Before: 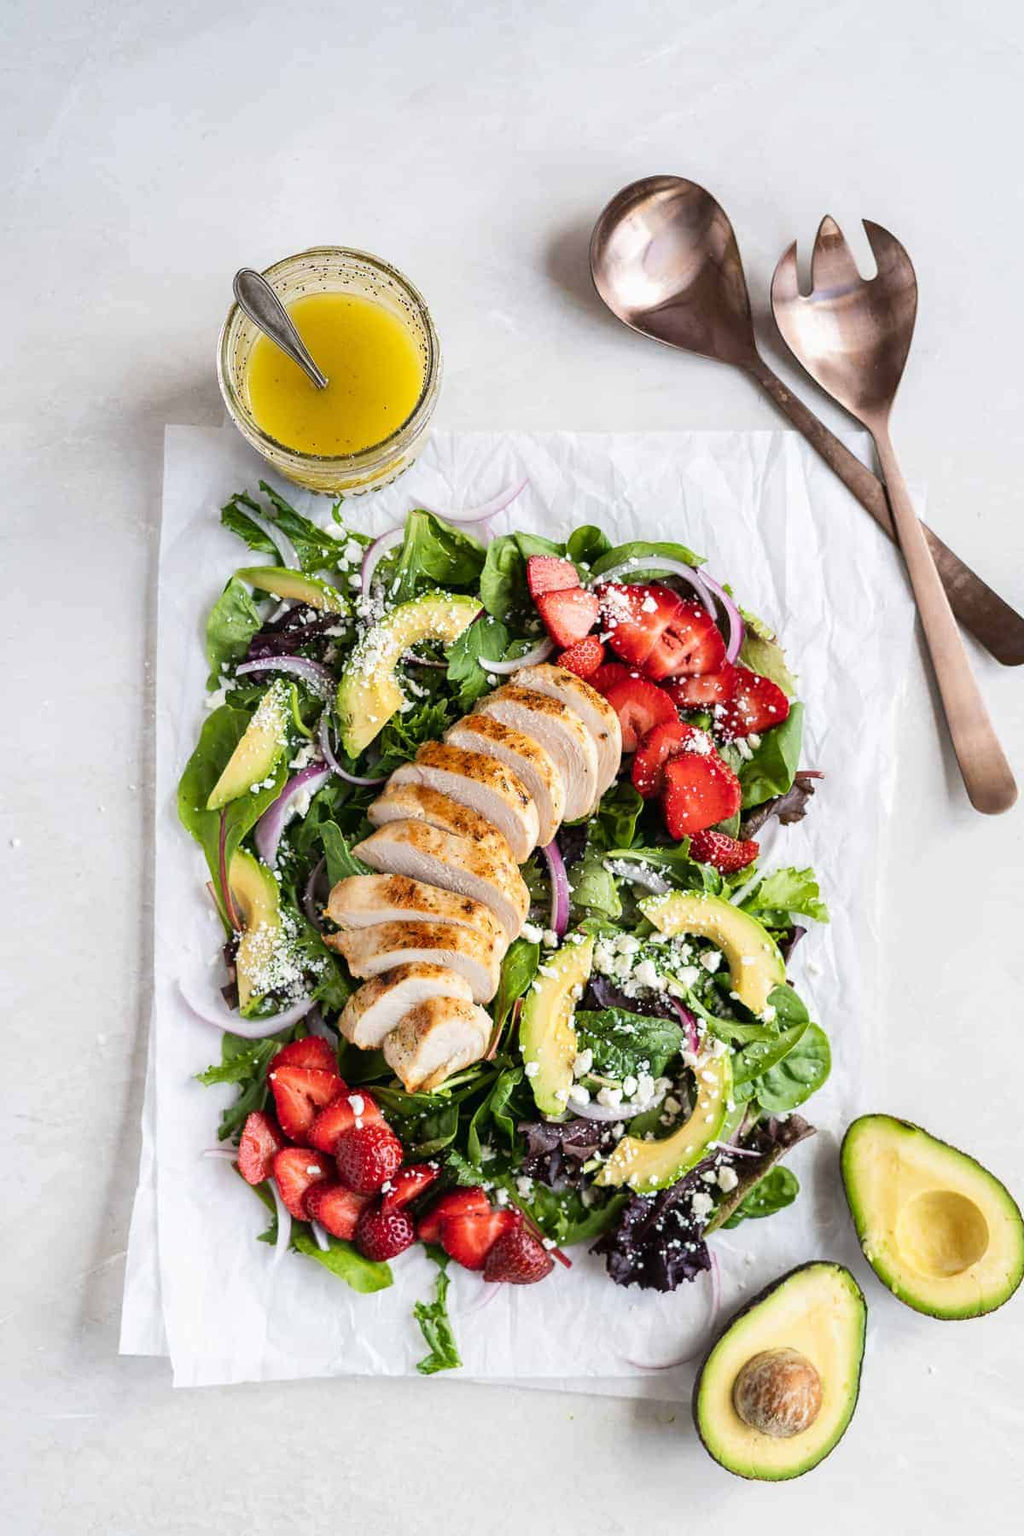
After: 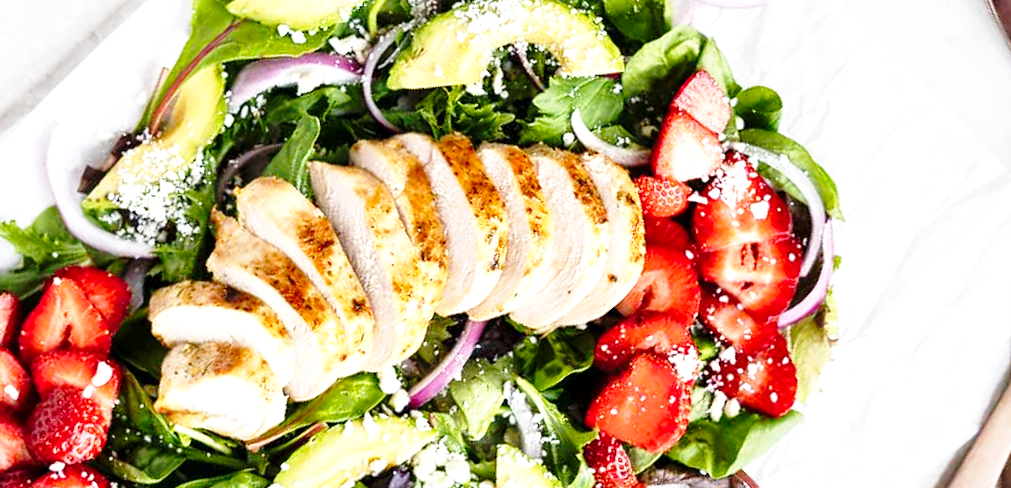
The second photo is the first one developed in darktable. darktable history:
crop and rotate: angle -45.54°, top 16.525%, right 0.818%, bottom 11.668%
local contrast: mode bilateral grid, contrast 21, coarseness 50, detail 159%, midtone range 0.2
base curve: curves: ch0 [(0, 0) (0.028, 0.03) (0.121, 0.232) (0.46, 0.748) (0.859, 0.968) (1, 1)], preserve colors none
exposure: exposure 0.201 EV, compensate highlight preservation false
